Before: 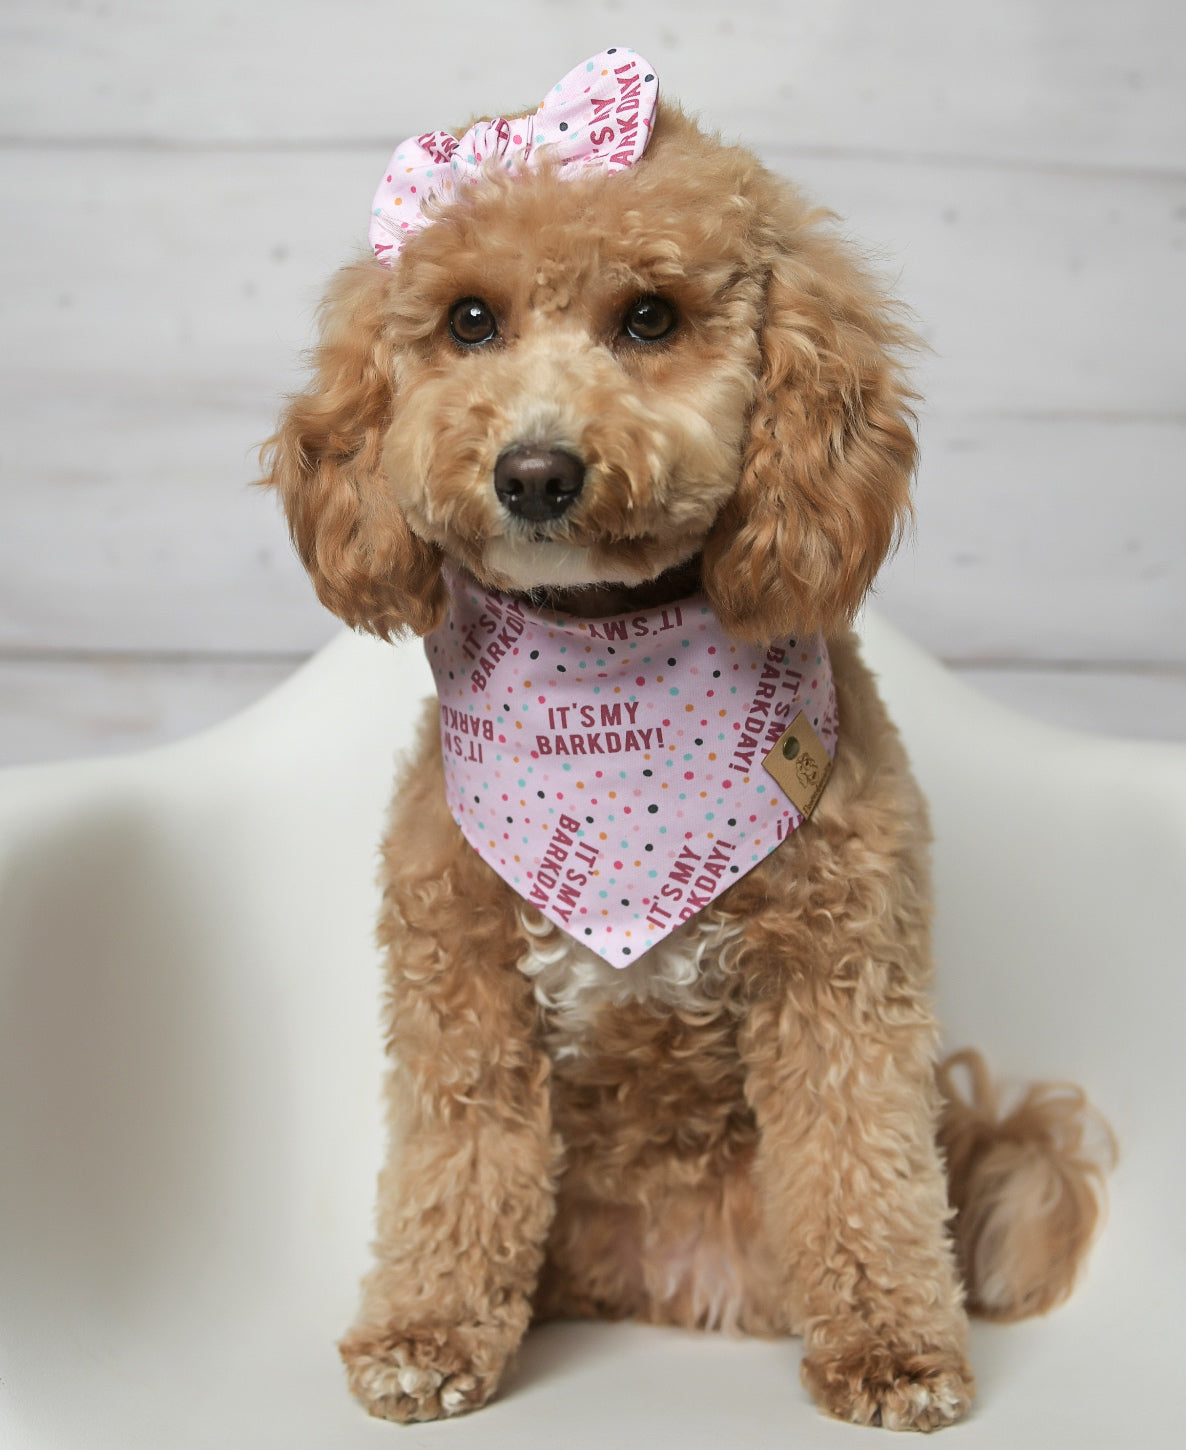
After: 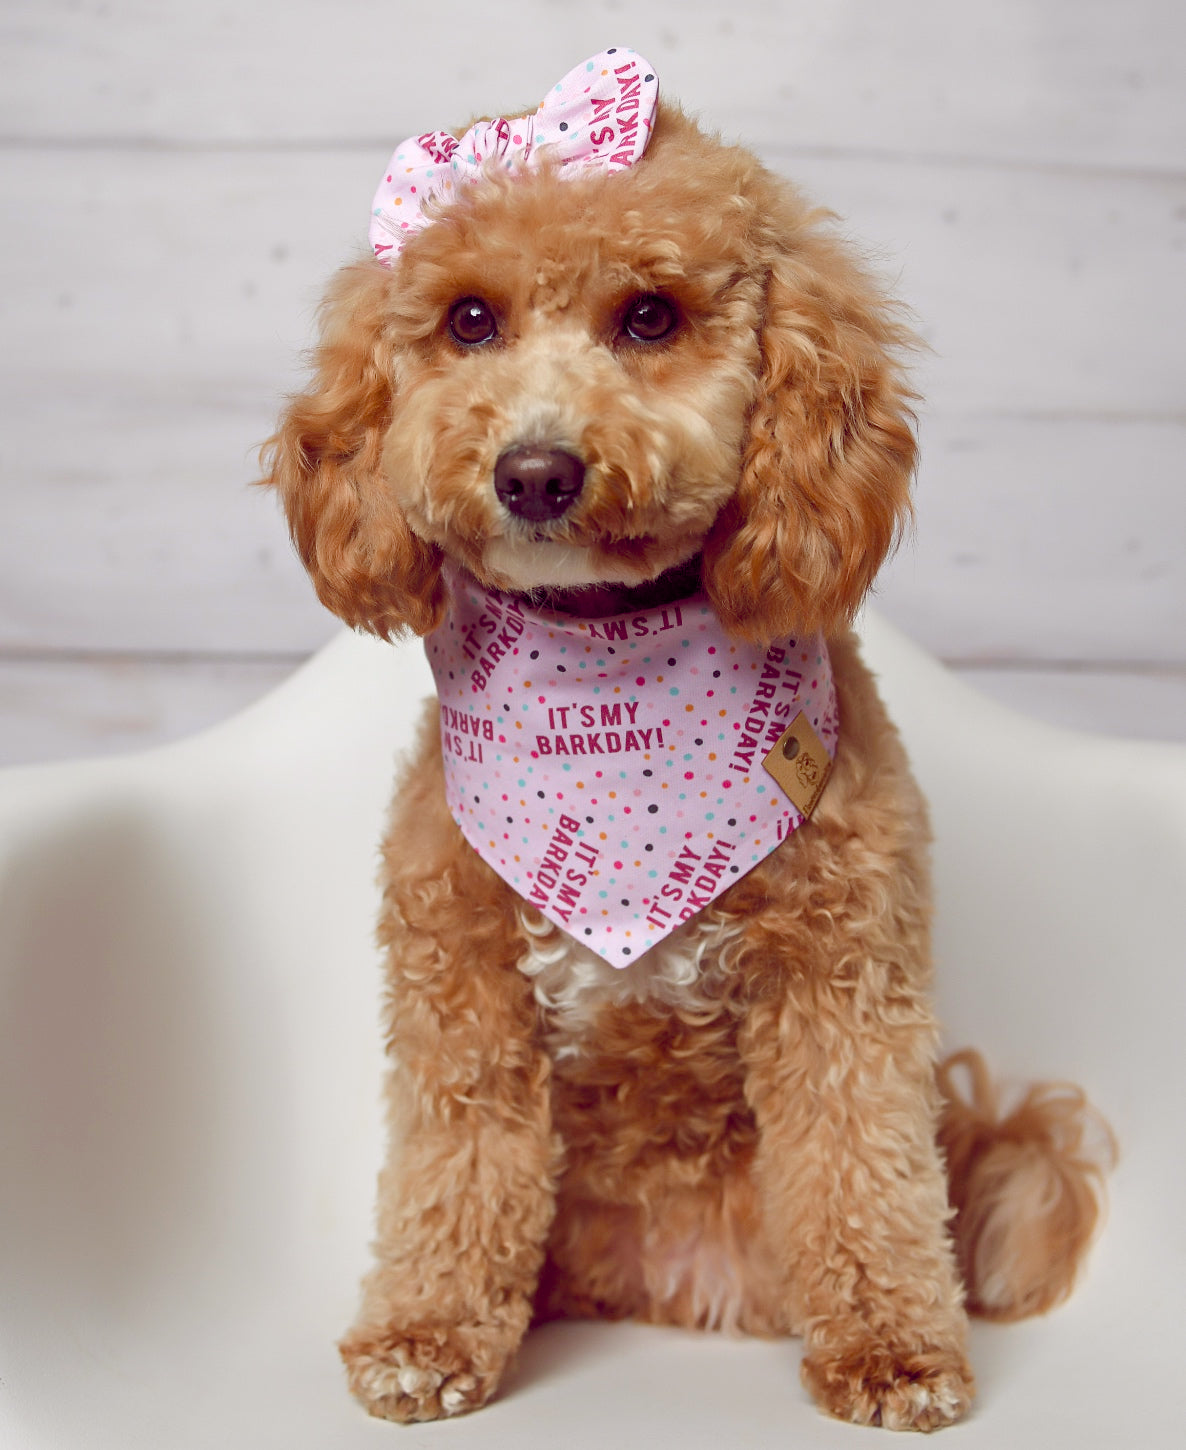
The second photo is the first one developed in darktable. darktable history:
color balance rgb: global offset › chroma 0.282%, global offset › hue 319.79°, perceptual saturation grading › global saturation 20%, perceptual saturation grading › highlights -25.13%, perceptual saturation grading › shadows 50.013%, global vibrance 15.038%
